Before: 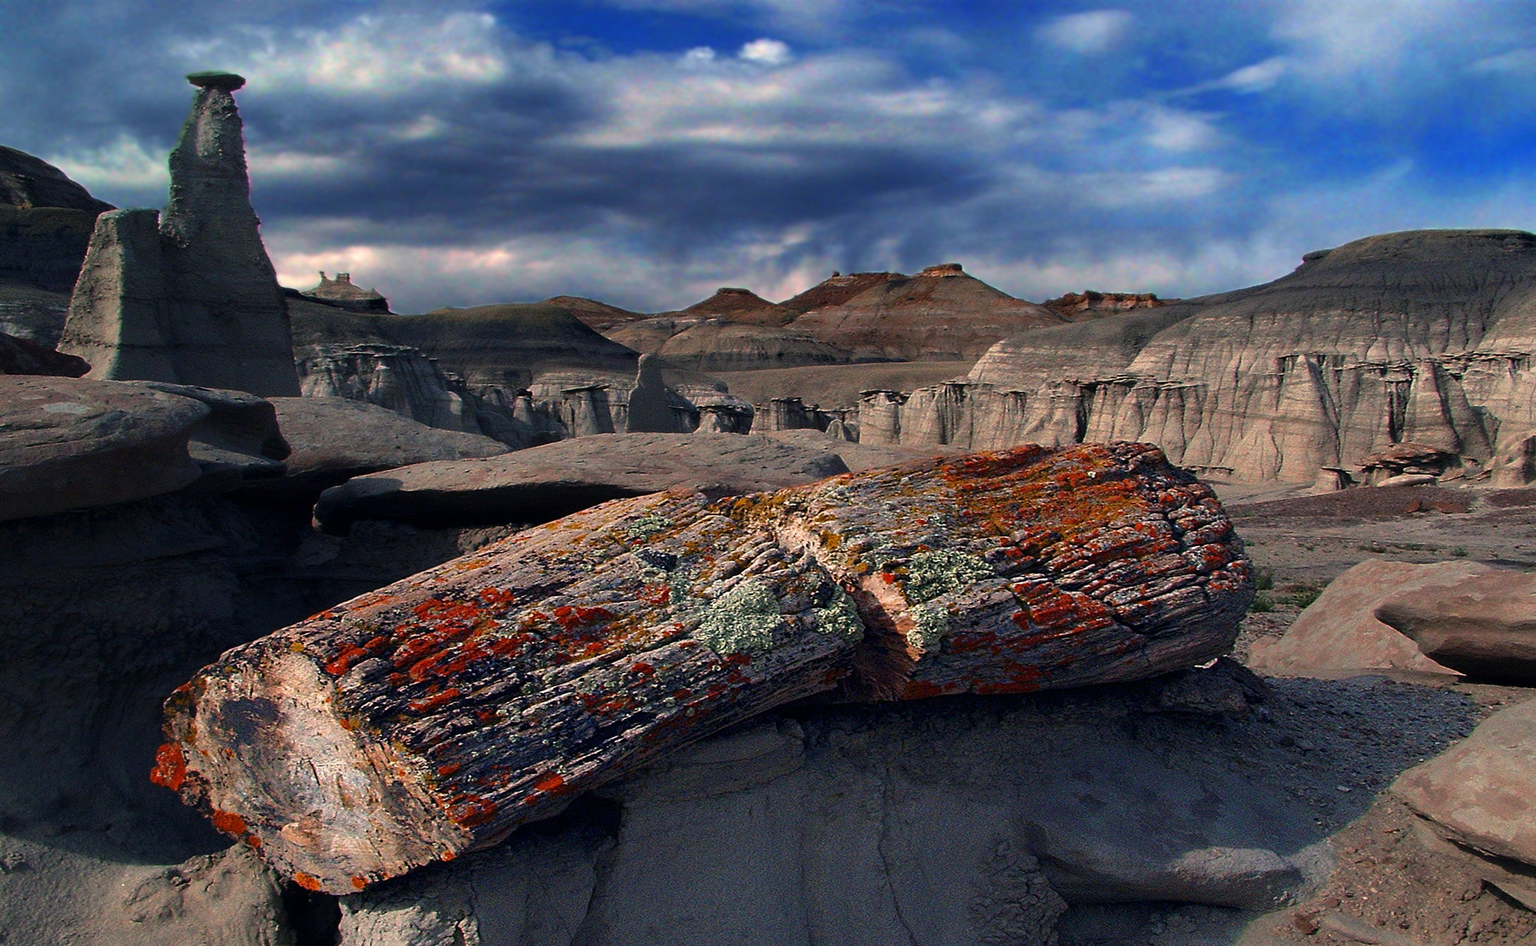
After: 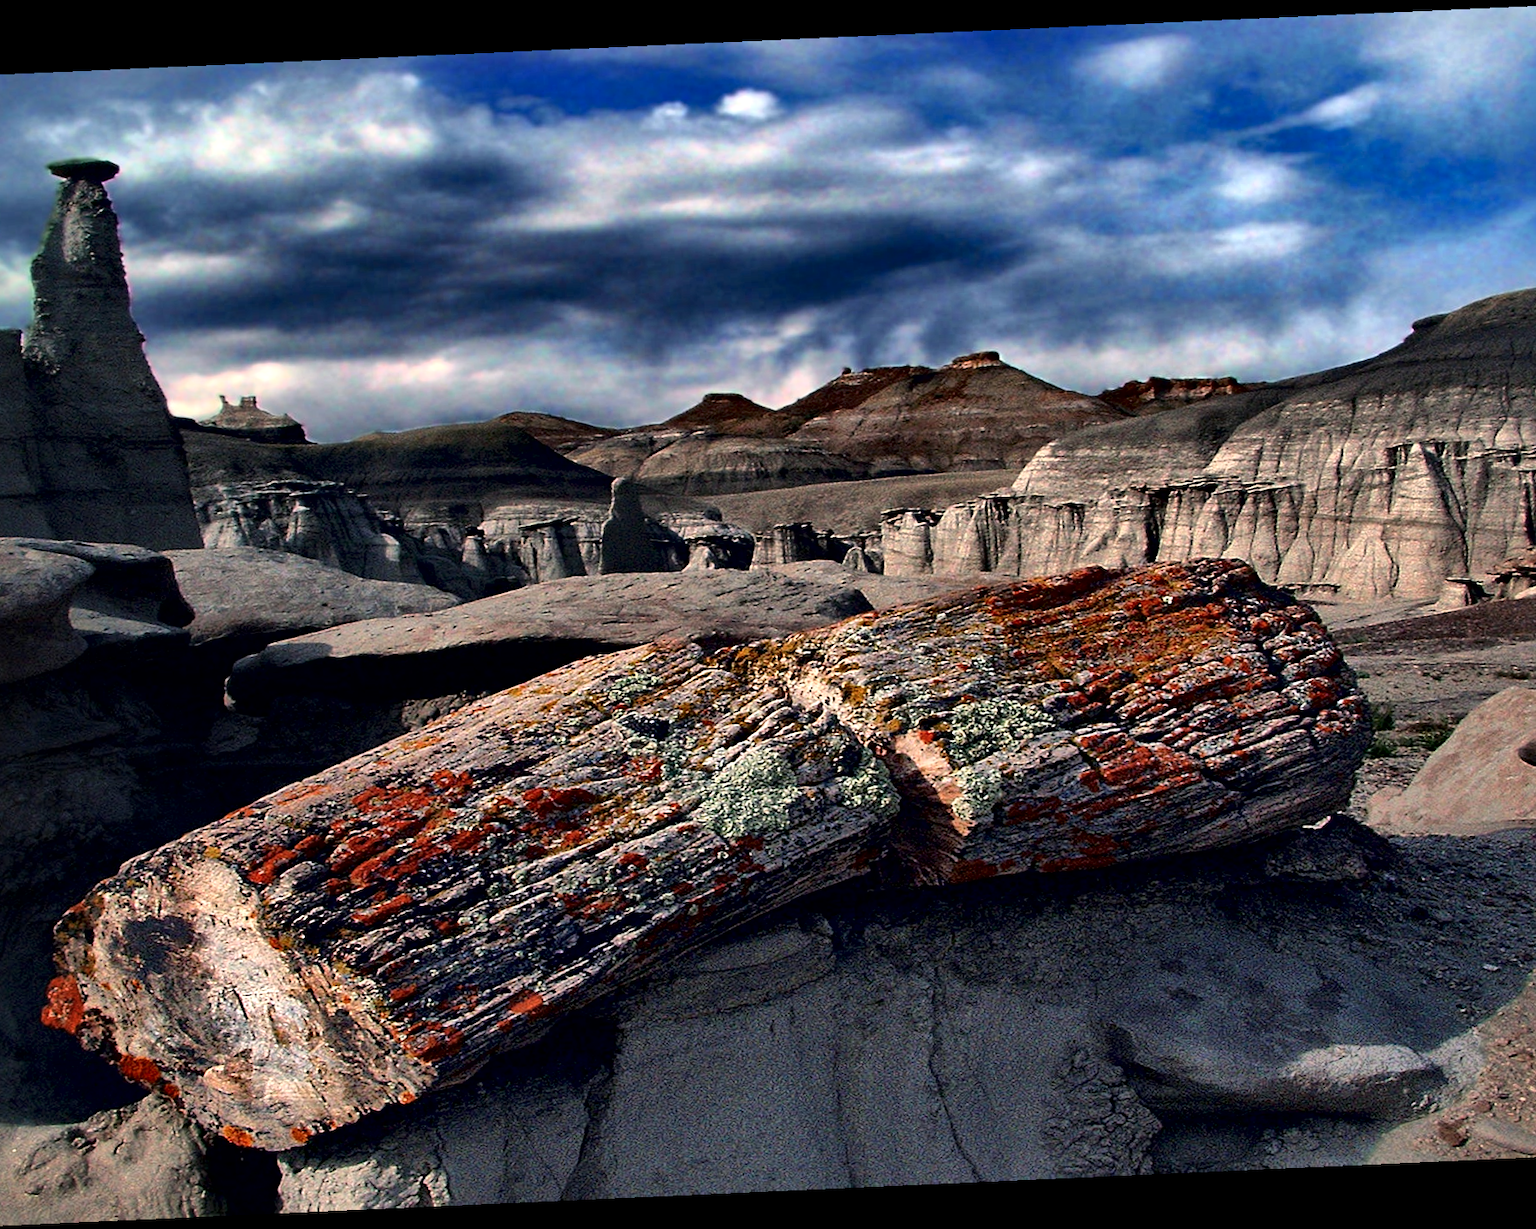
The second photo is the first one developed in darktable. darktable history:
local contrast: mode bilateral grid, contrast 44, coarseness 69, detail 214%, midtone range 0.2
crop and rotate: left 9.597%, right 10.195%
color correction: highlights a* -0.137, highlights b* 0.137
rotate and perspective: rotation -2.56°, automatic cropping off
